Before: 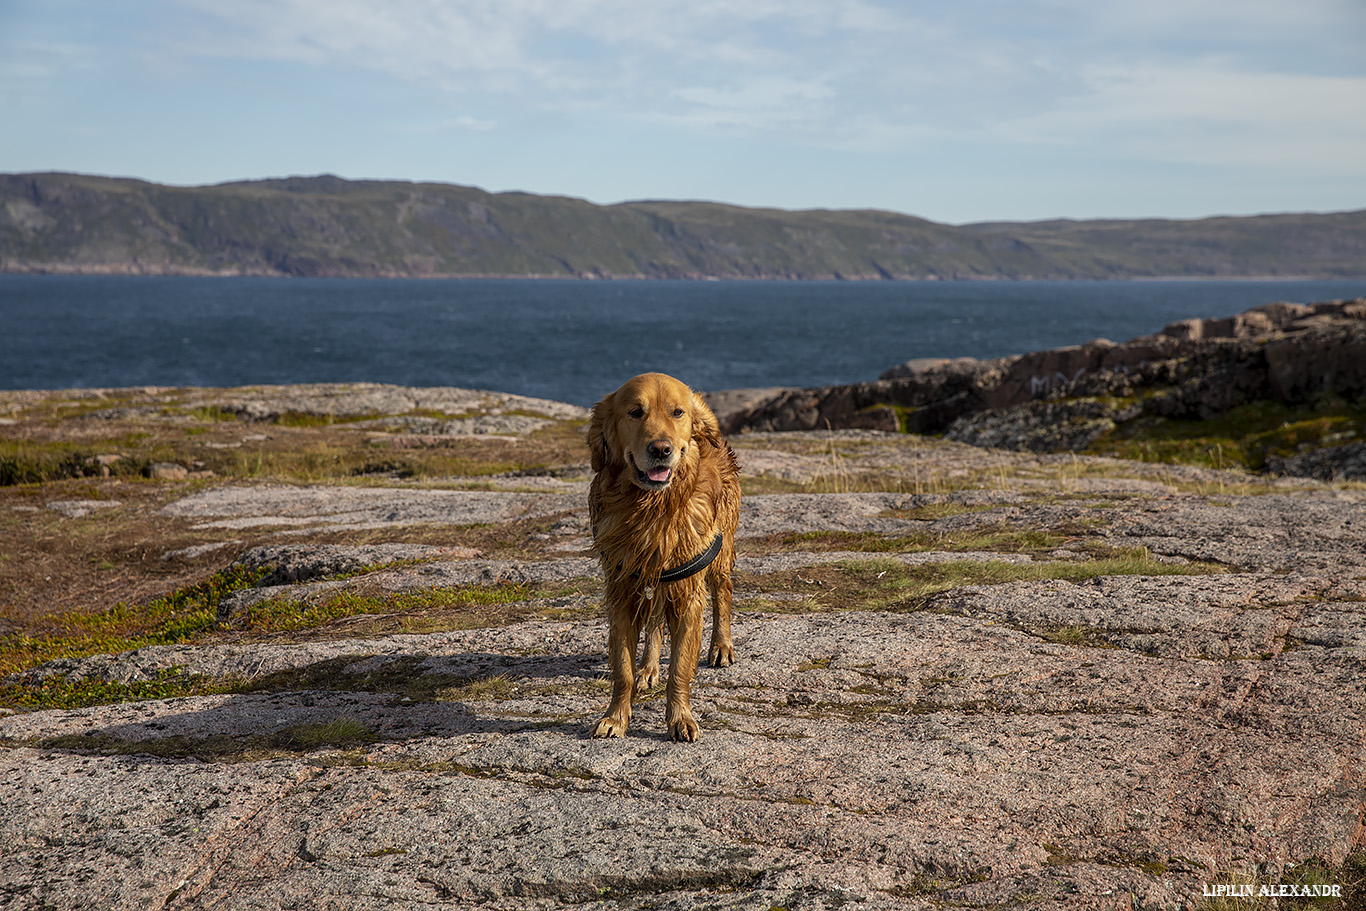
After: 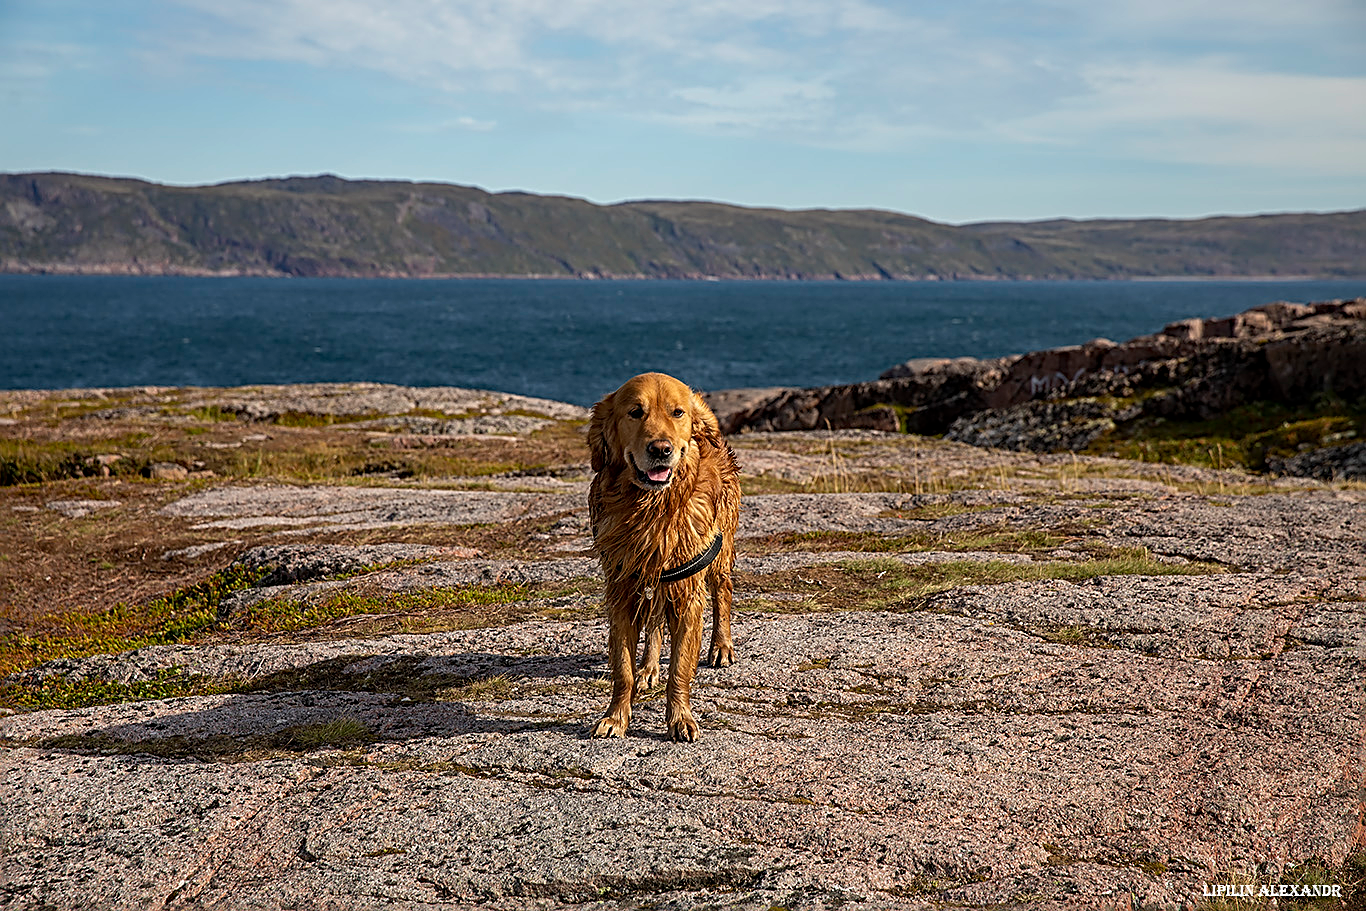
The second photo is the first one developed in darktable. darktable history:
haze removal: compatibility mode true, adaptive false
sharpen: radius 2.569, amount 0.682
